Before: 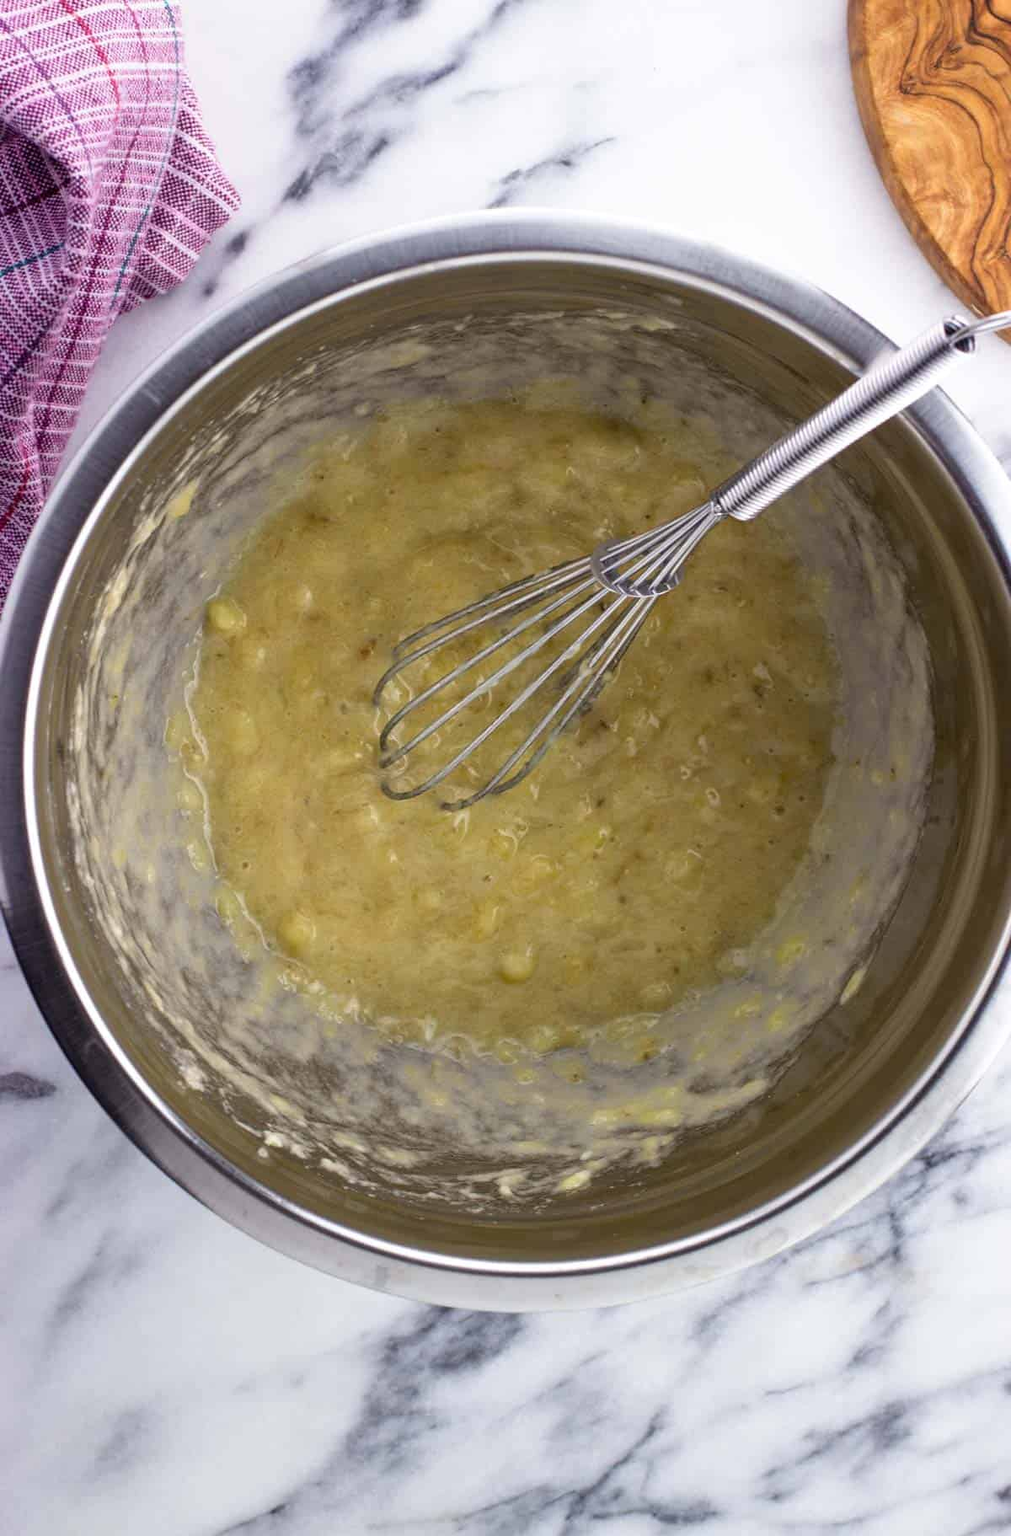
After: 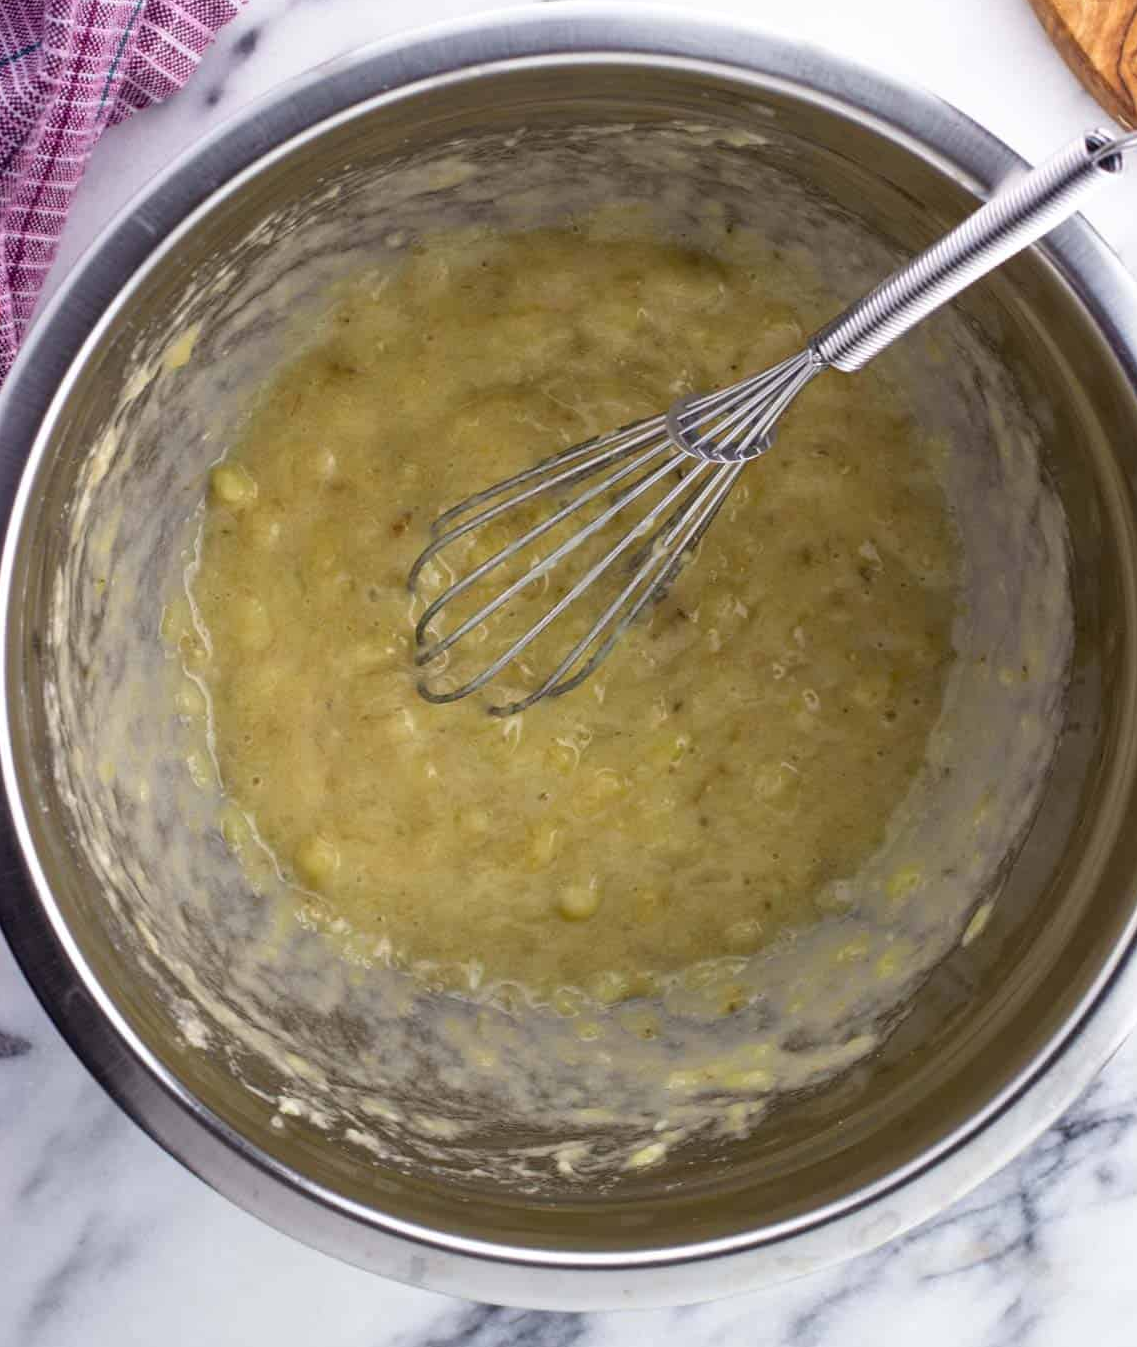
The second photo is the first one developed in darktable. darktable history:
crop and rotate: left 2.979%, top 13.498%, right 2.229%, bottom 12.598%
